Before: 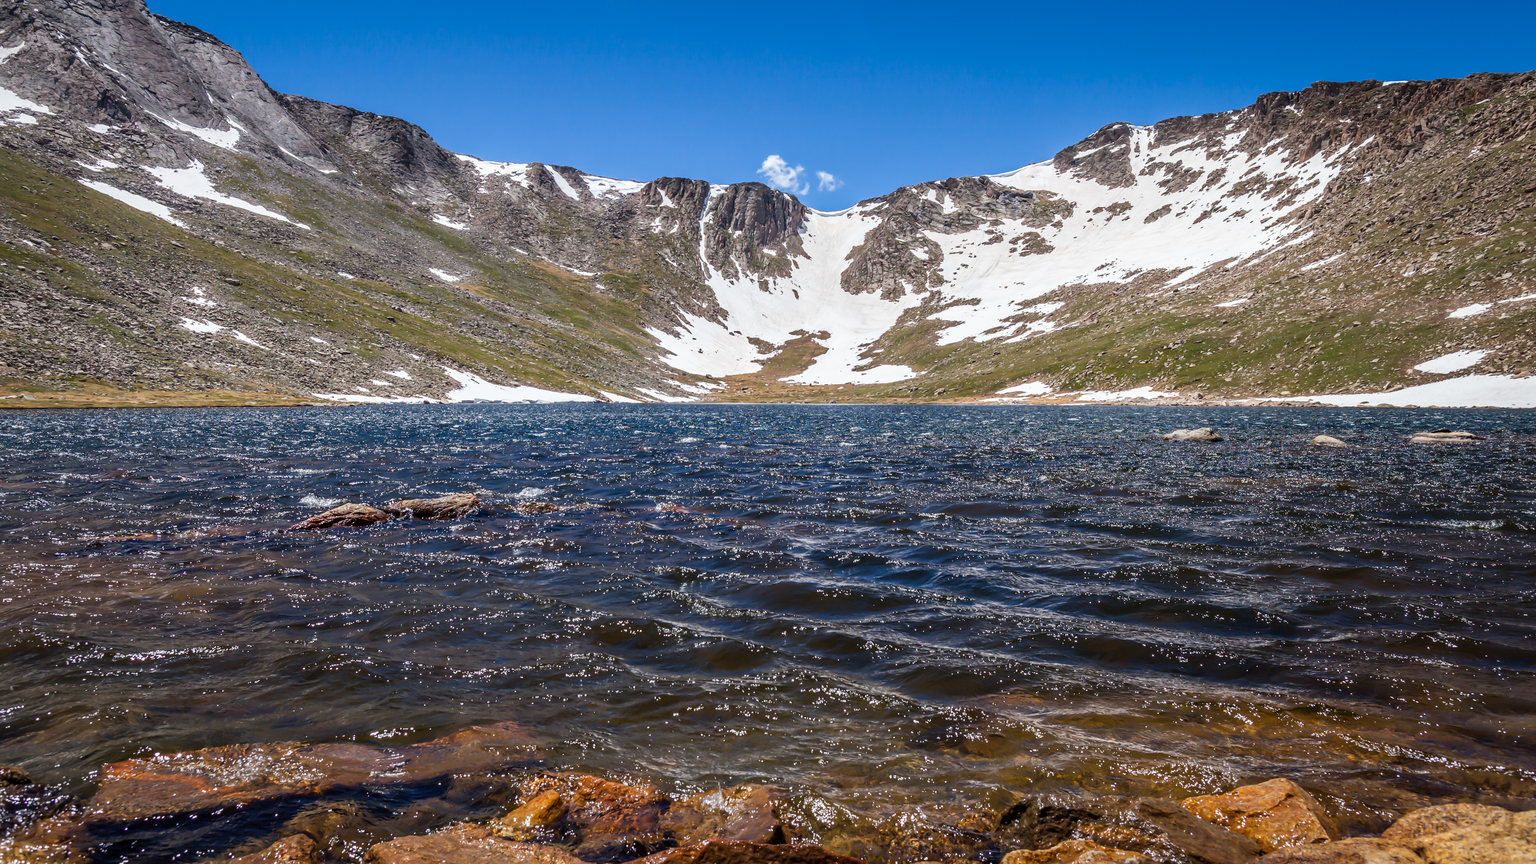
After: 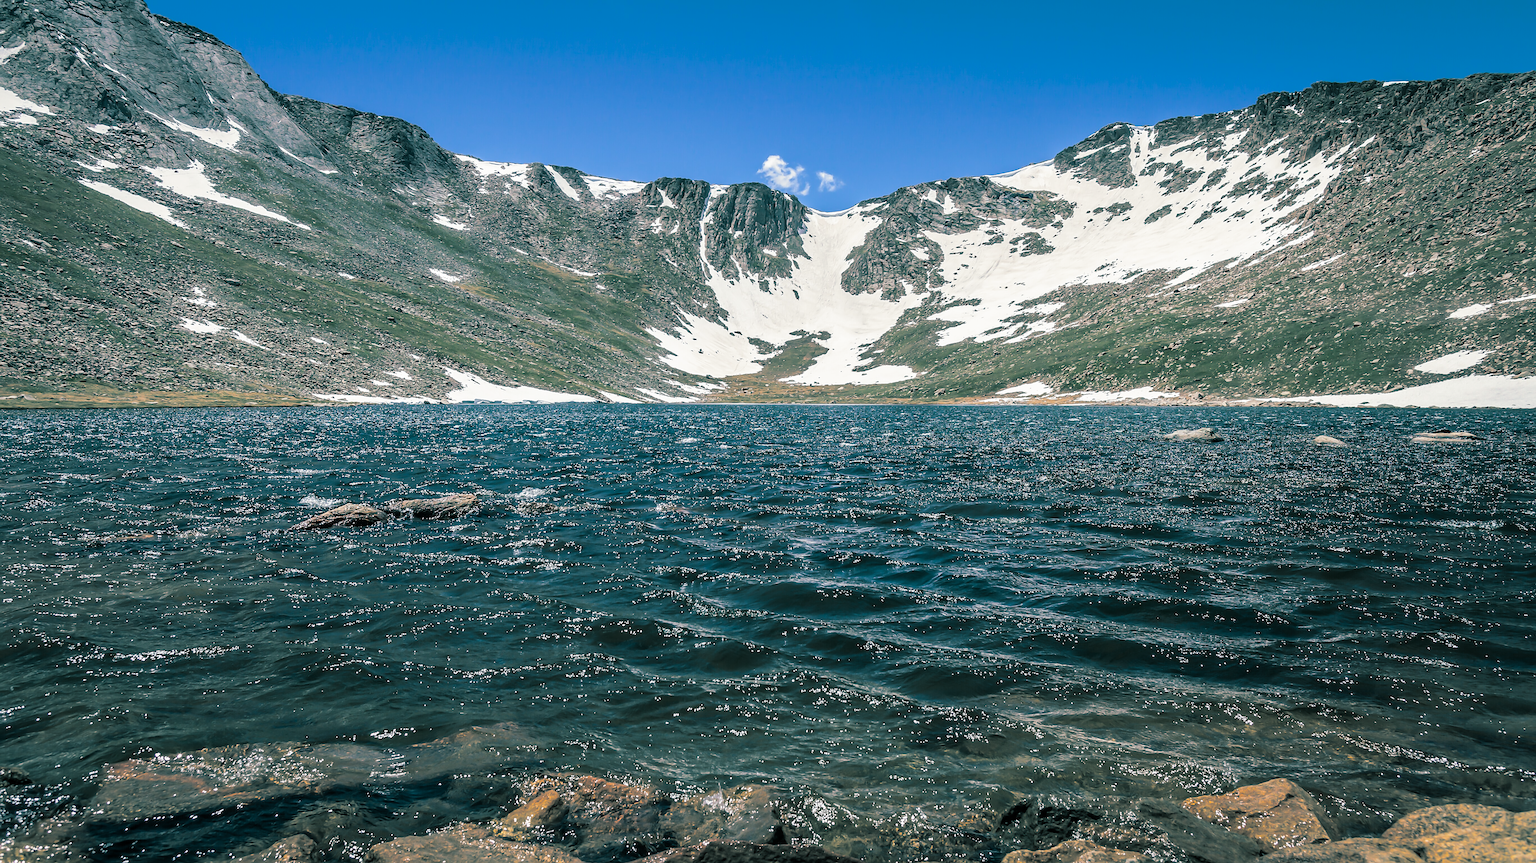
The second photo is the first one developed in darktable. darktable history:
split-toning: shadows › hue 186.43°, highlights › hue 49.29°, compress 30.29%
sharpen: on, module defaults
